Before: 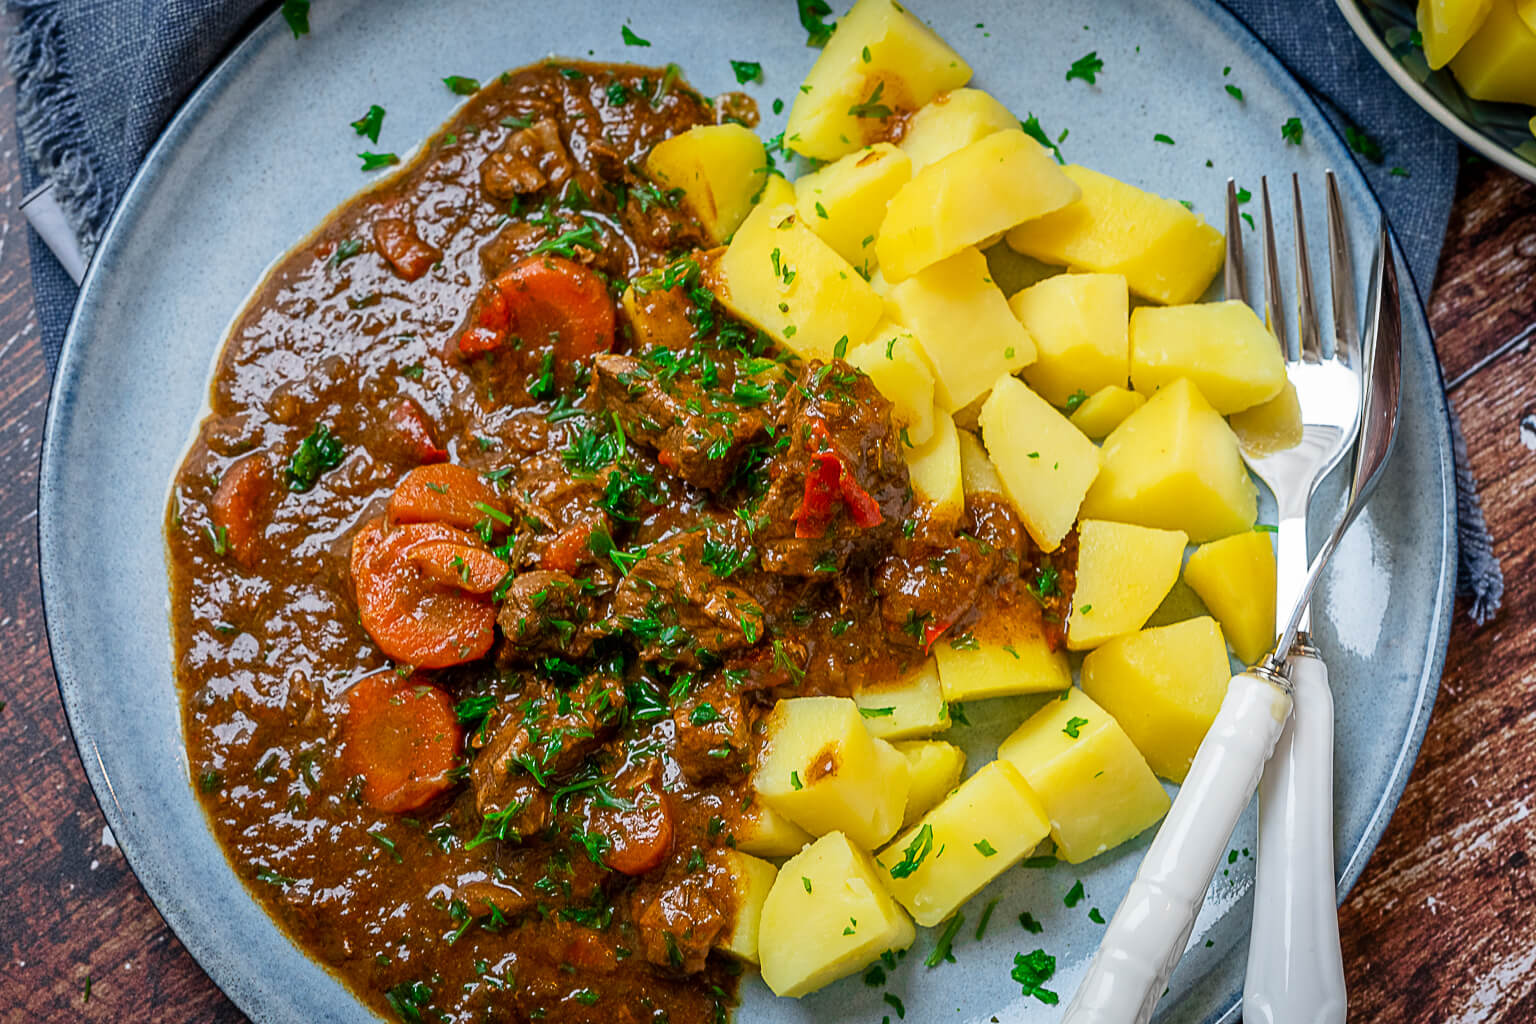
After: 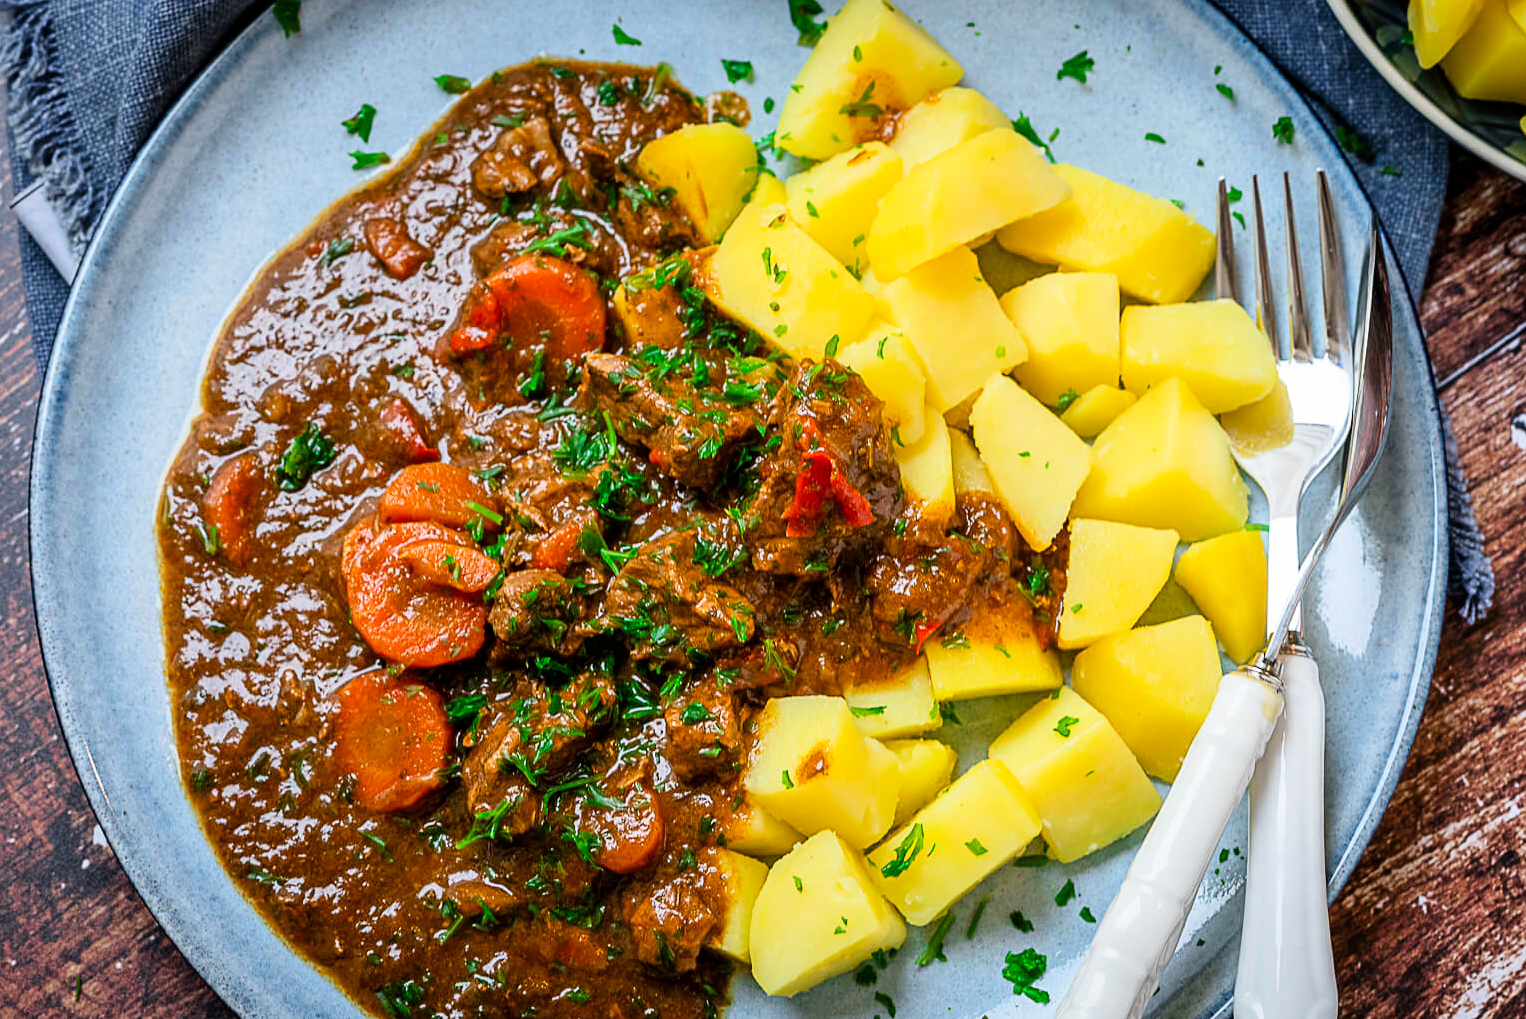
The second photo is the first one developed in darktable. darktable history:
crop and rotate: left 0.614%, top 0.179%, bottom 0.309%
tone curve: curves: ch0 [(0, 0) (0.004, 0.001) (0.133, 0.112) (0.325, 0.362) (0.832, 0.893) (1, 1)], color space Lab, linked channels, preserve colors none
